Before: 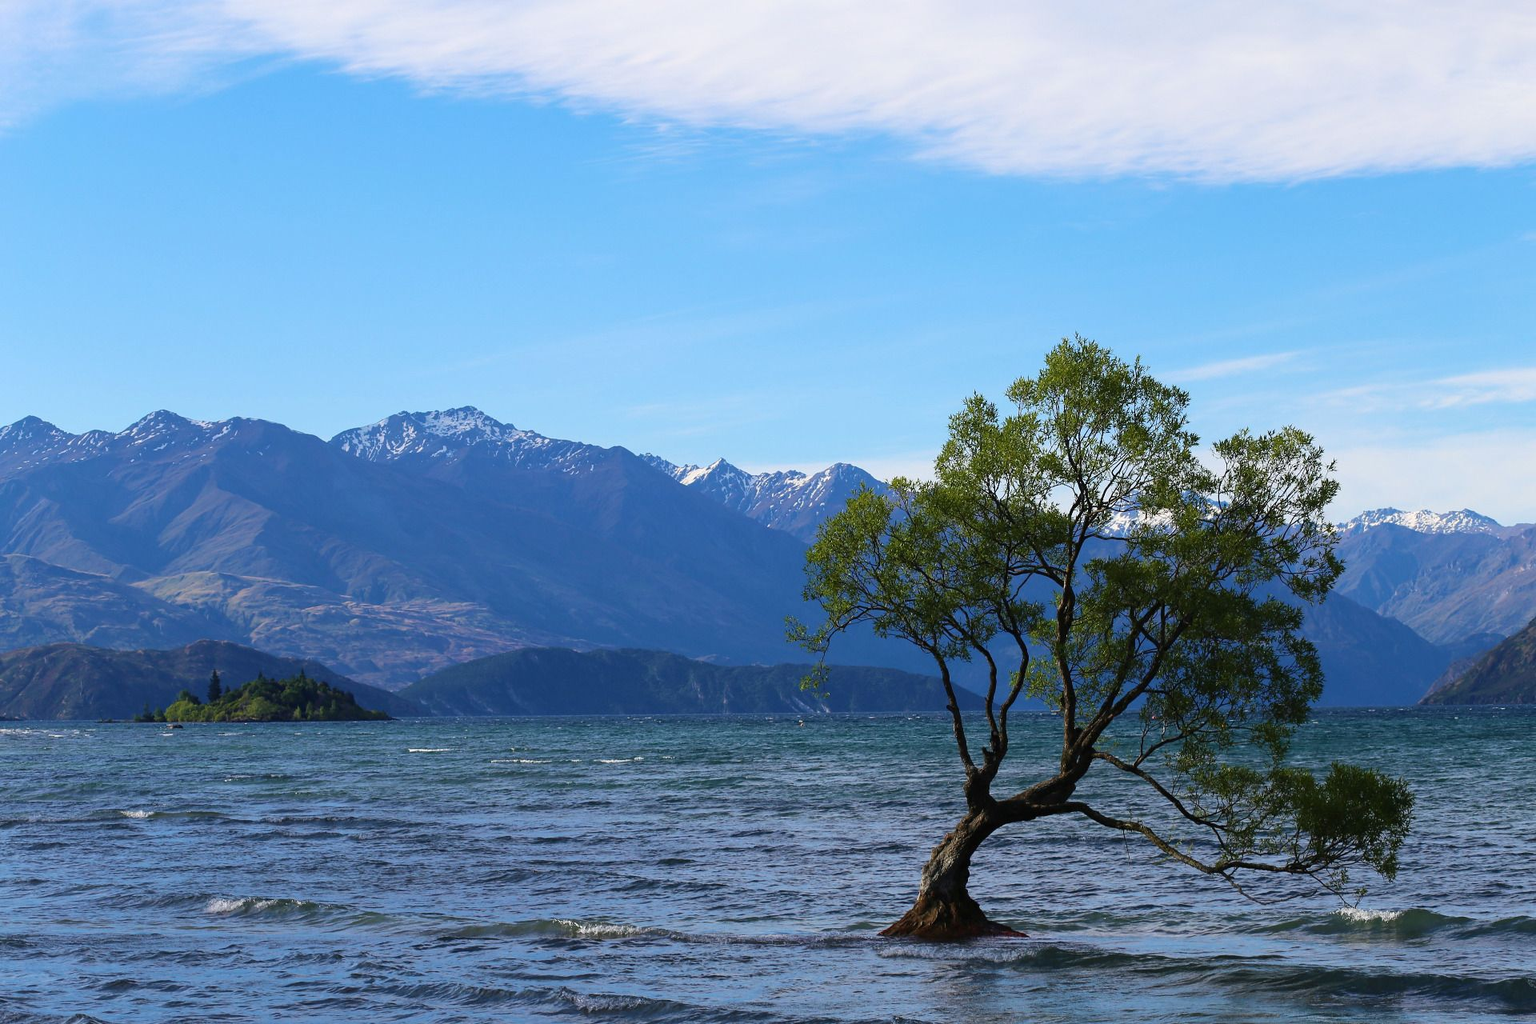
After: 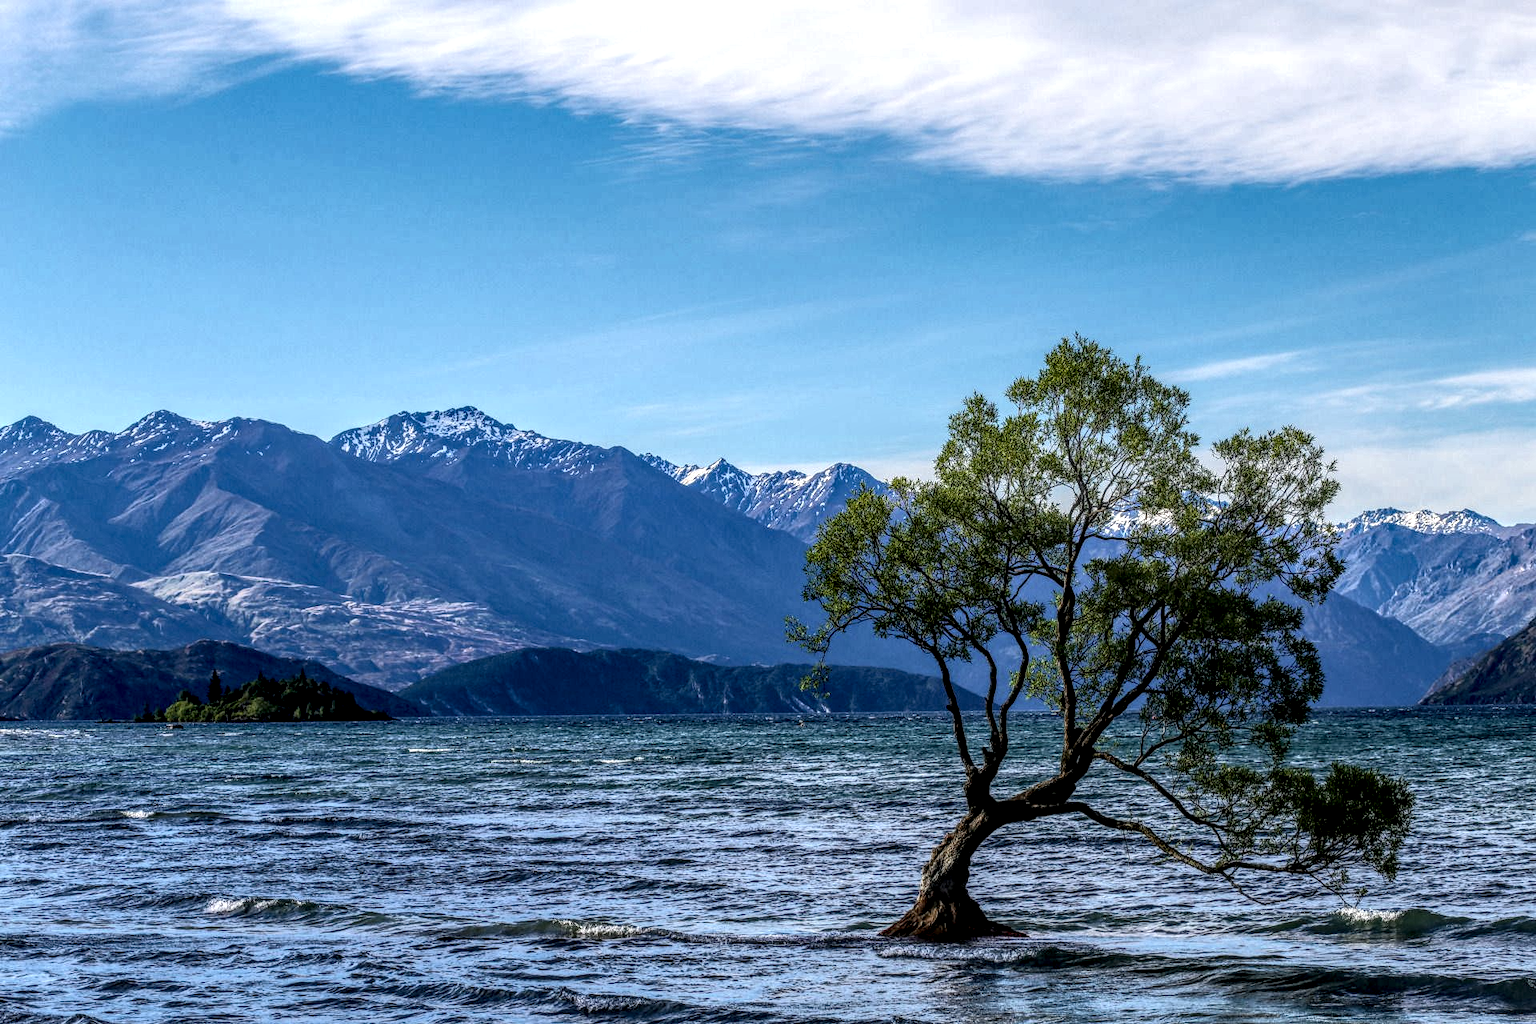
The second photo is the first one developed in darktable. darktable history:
local contrast: highlights 4%, shadows 1%, detail 298%, midtone range 0.307
tone curve: curves: ch0 [(0, 0) (0.003, 0.003) (0.011, 0.011) (0.025, 0.024) (0.044, 0.042) (0.069, 0.066) (0.1, 0.095) (0.136, 0.129) (0.177, 0.169) (0.224, 0.214) (0.277, 0.264) (0.335, 0.319) (0.399, 0.38) (0.468, 0.446) (0.543, 0.558) (0.623, 0.636) (0.709, 0.719) (0.801, 0.807) (0.898, 0.901) (1, 1)], color space Lab, independent channels, preserve colors none
